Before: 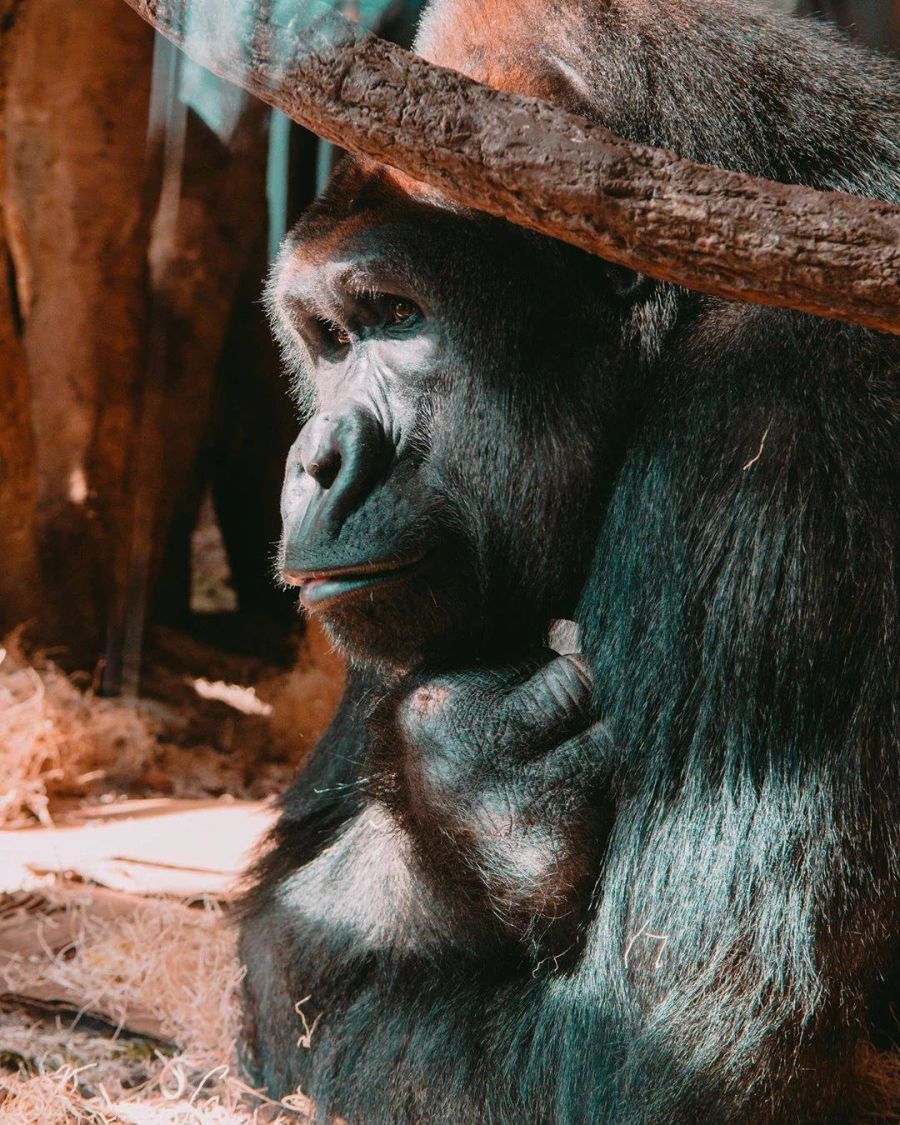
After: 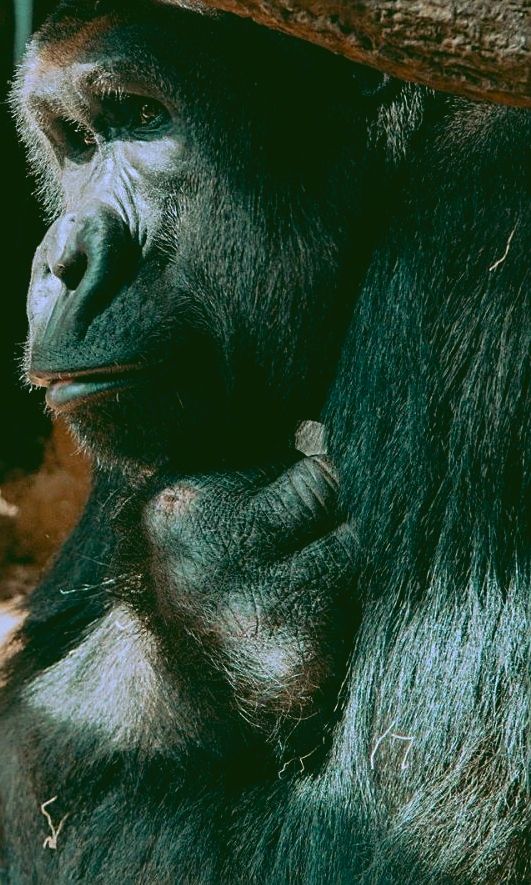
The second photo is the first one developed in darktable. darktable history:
crop and rotate: left 28.256%, top 17.734%, right 12.656%, bottom 3.573%
sharpen: on, module defaults
white balance: red 0.924, blue 1.095
rgb curve: curves: ch0 [(0.123, 0.061) (0.995, 0.887)]; ch1 [(0.06, 0.116) (1, 0.906)]; ch2 [(0, 0) (0.824, 0.69) (1, 1)], mode RGB, independent channels, compensate middle gray true
